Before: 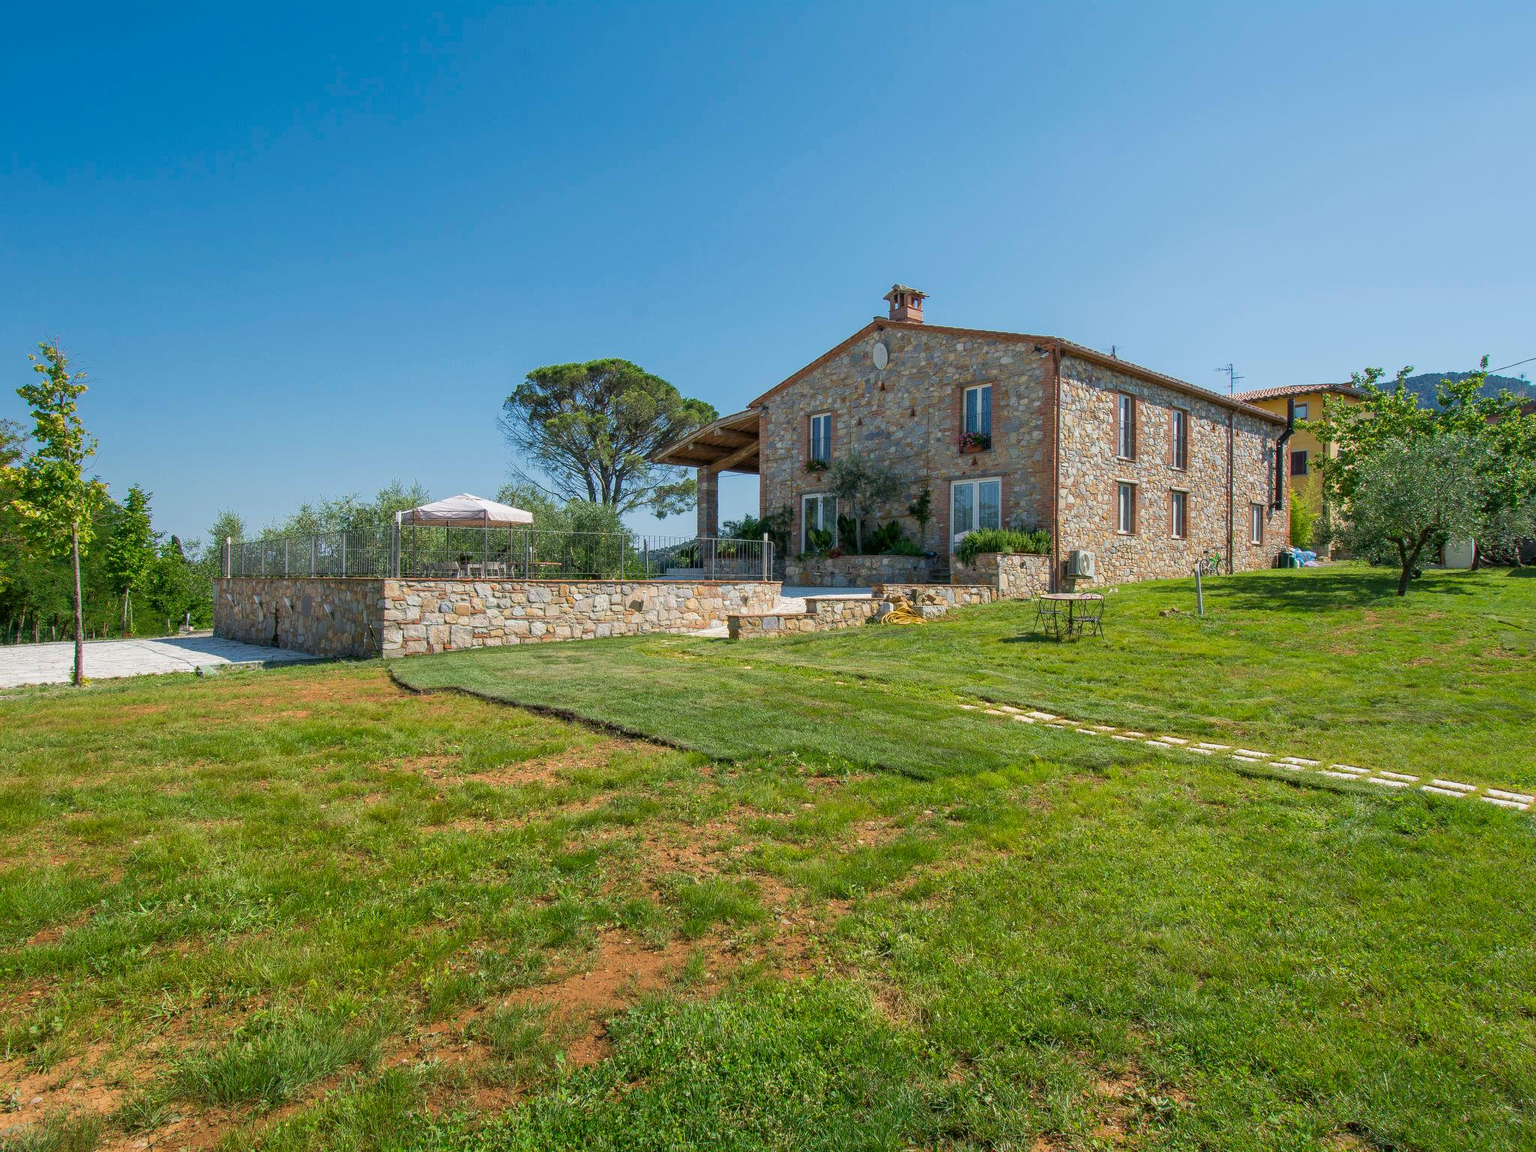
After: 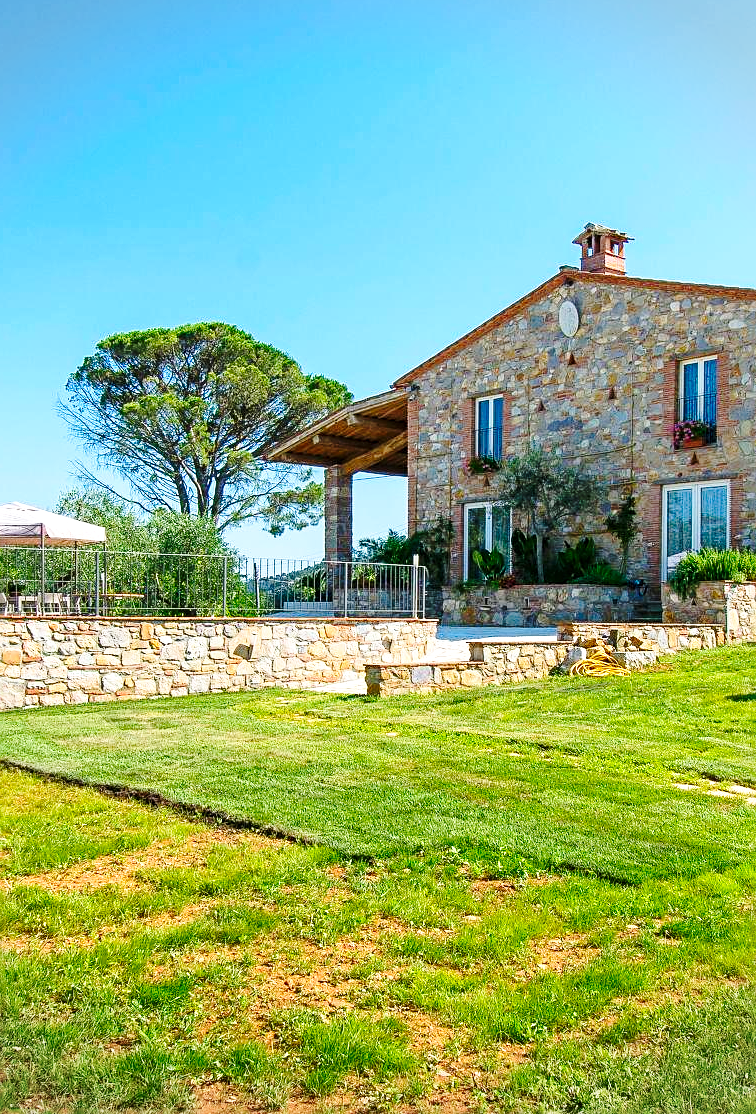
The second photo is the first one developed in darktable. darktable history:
vignetting: fall-off start 88.14%, fall-off radius 24.35%, brightness -0.189, saturation -0.295
shadows and highlights: shadows -12.3, white point adjustment 3.98, highlights 27.17
base curve: curves: ch0 [(0, 0) (0.028, 0.03) (0.121, 0.232) (0.46, 0.748) (0.859, 0.968) (1, 1)], preserve colors none
crop and rotate: left 29.548%, top 10.183%, right 33.511%, bottom 17.255%
color correction: highlights b* 0.044, saturation 1.32
sharpen: on, module defaults
